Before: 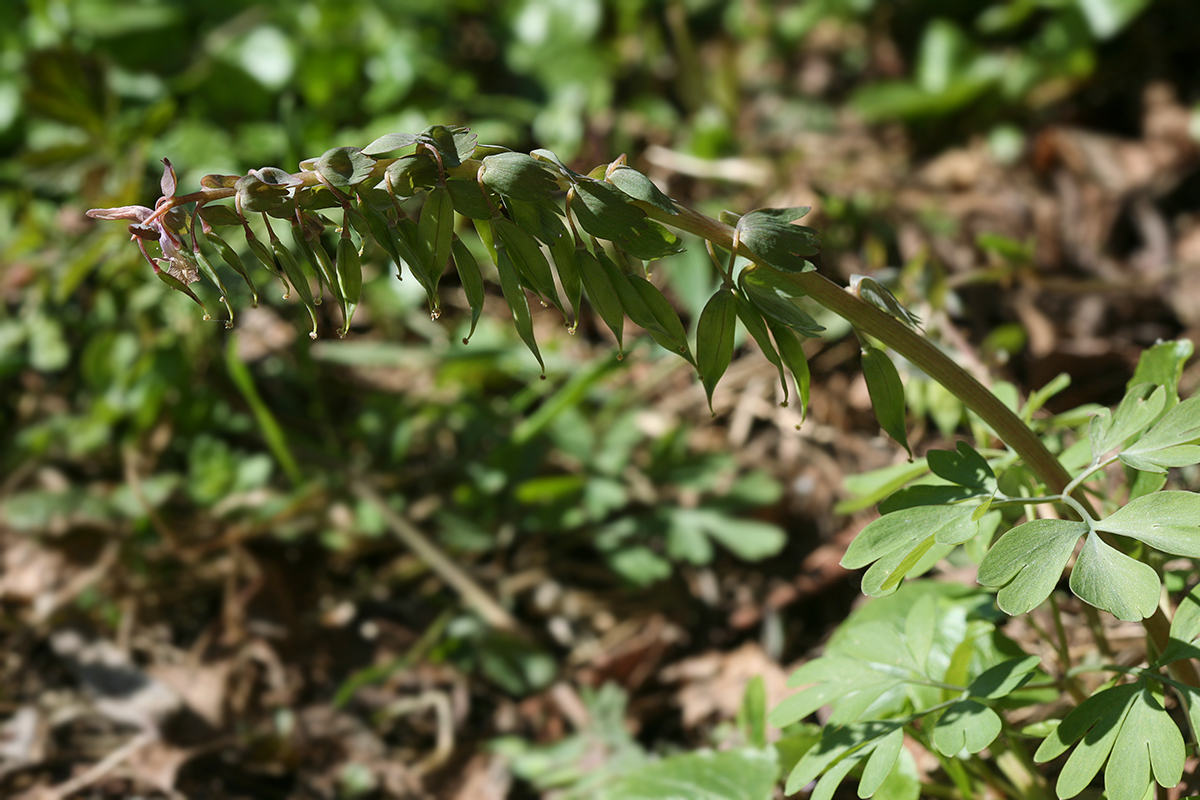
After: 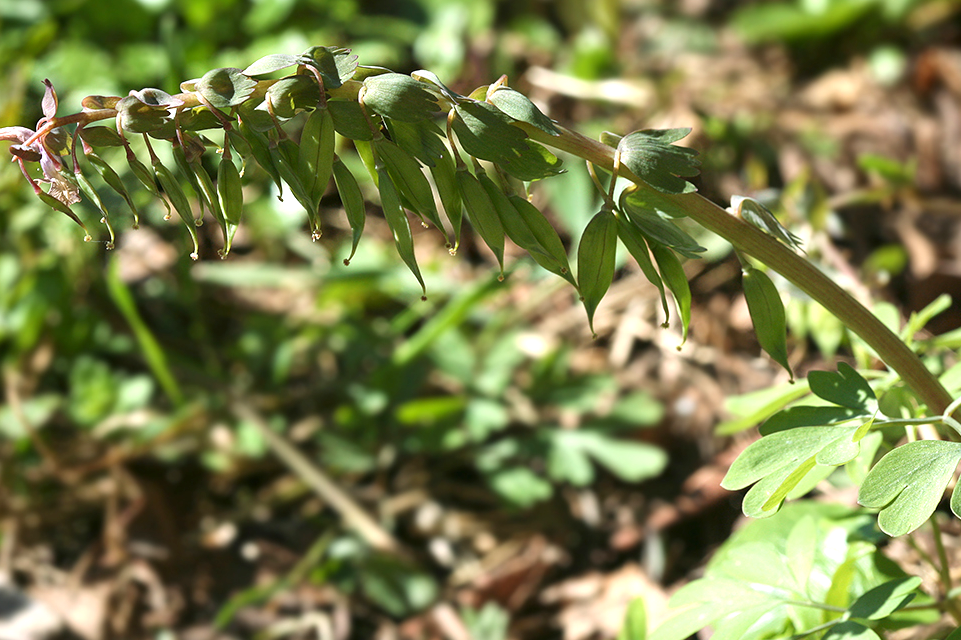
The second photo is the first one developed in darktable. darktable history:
exposure: exposure 0.171 EV, compensate exposure bias true, compensate highlight preservation false
crop and rotate: left 9.993%, top 9.932%, right 9.916%, bottom 10.045%
